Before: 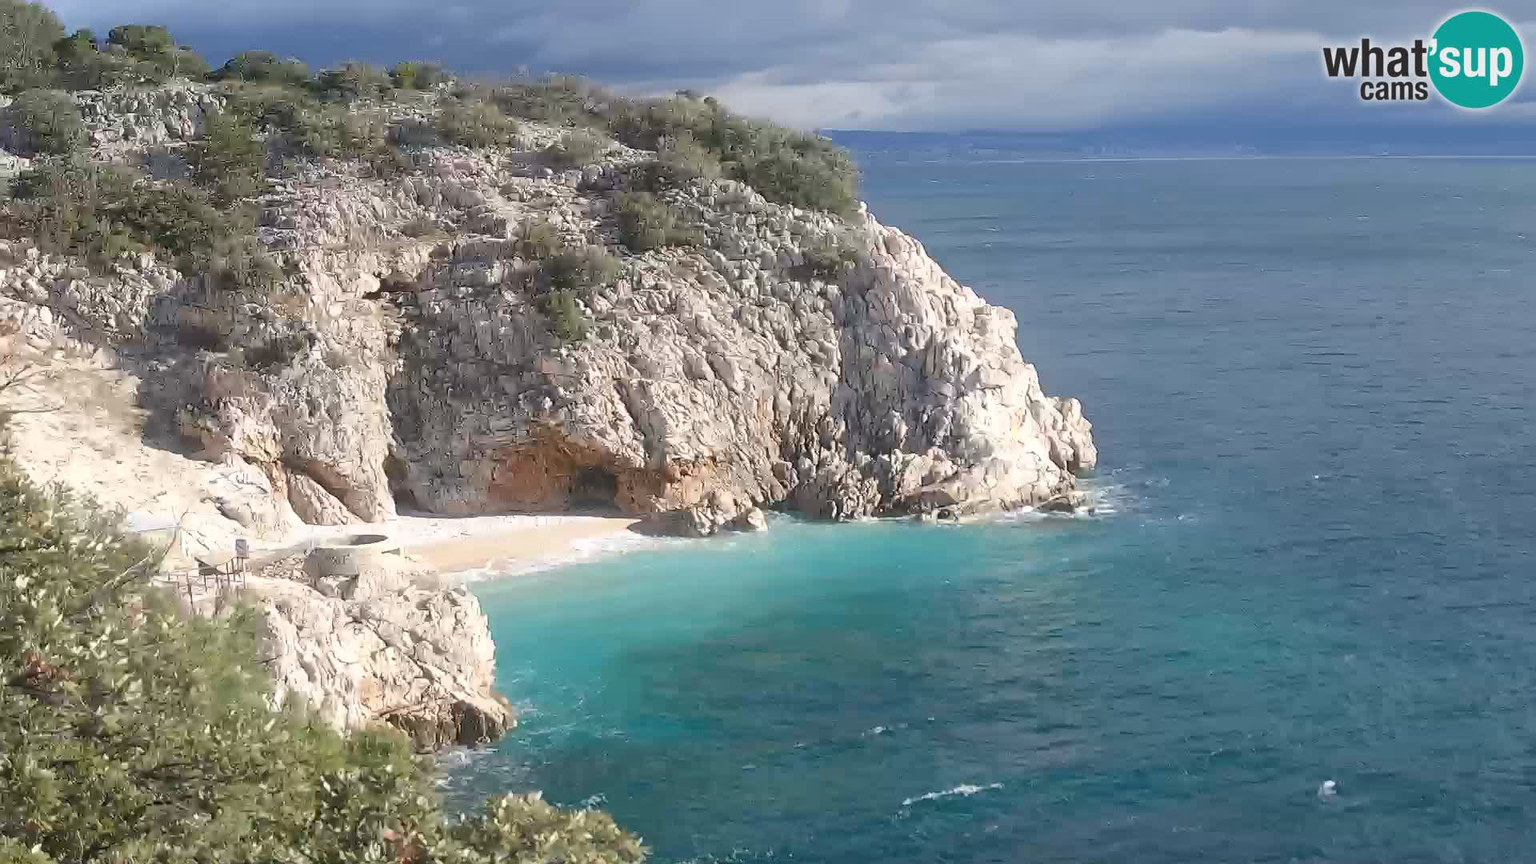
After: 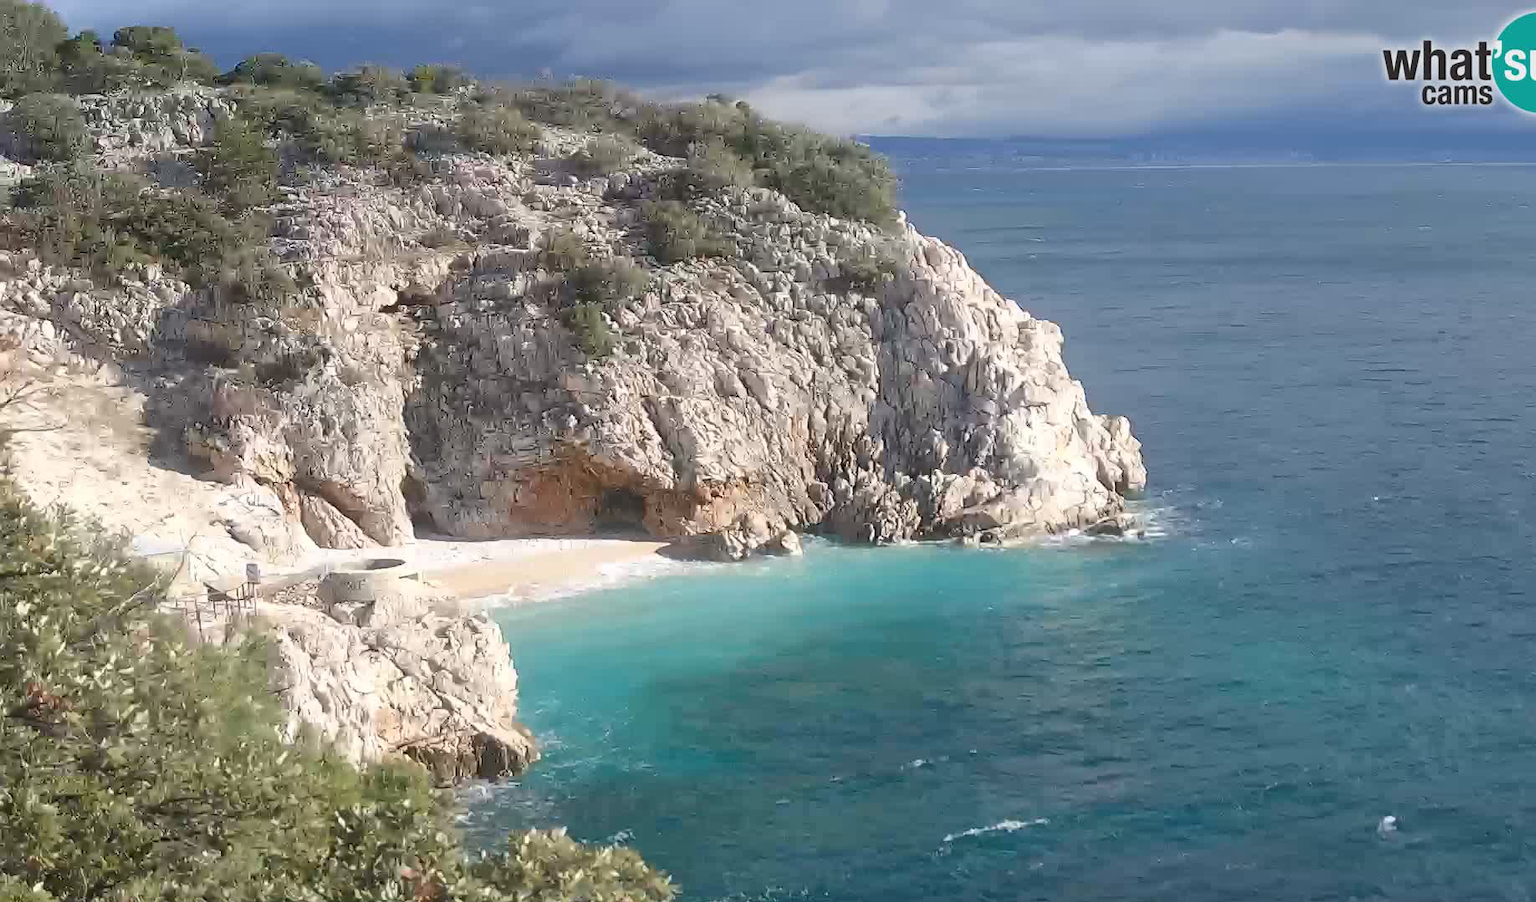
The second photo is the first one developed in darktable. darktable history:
crop: right 4.318%, bottom 0.041%
